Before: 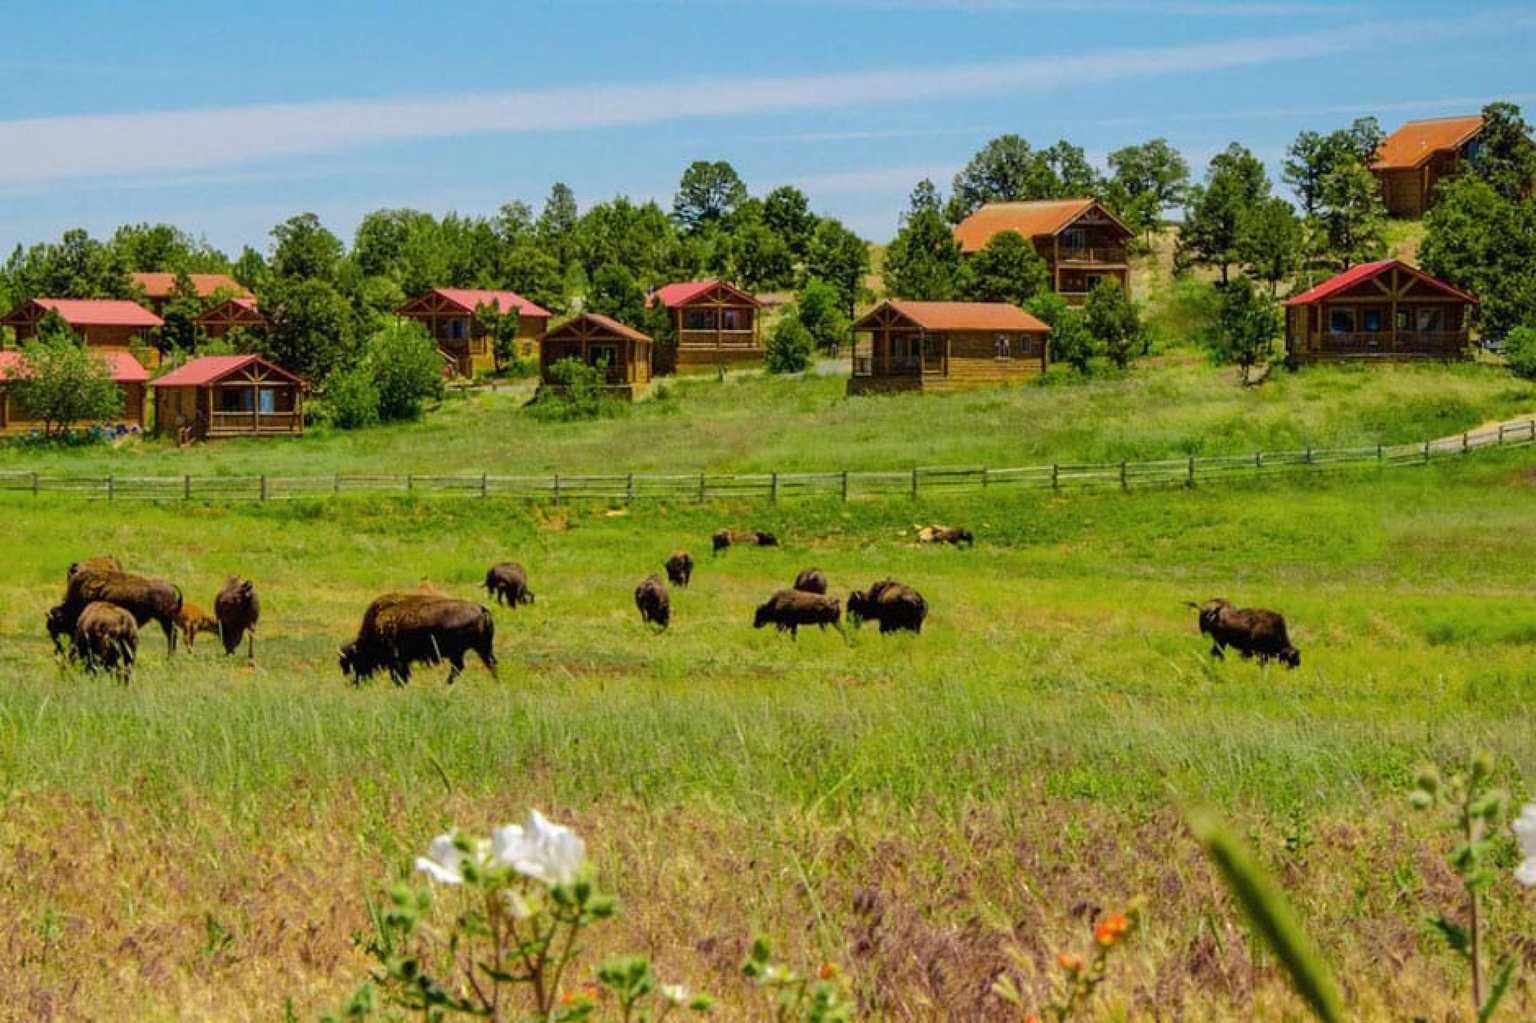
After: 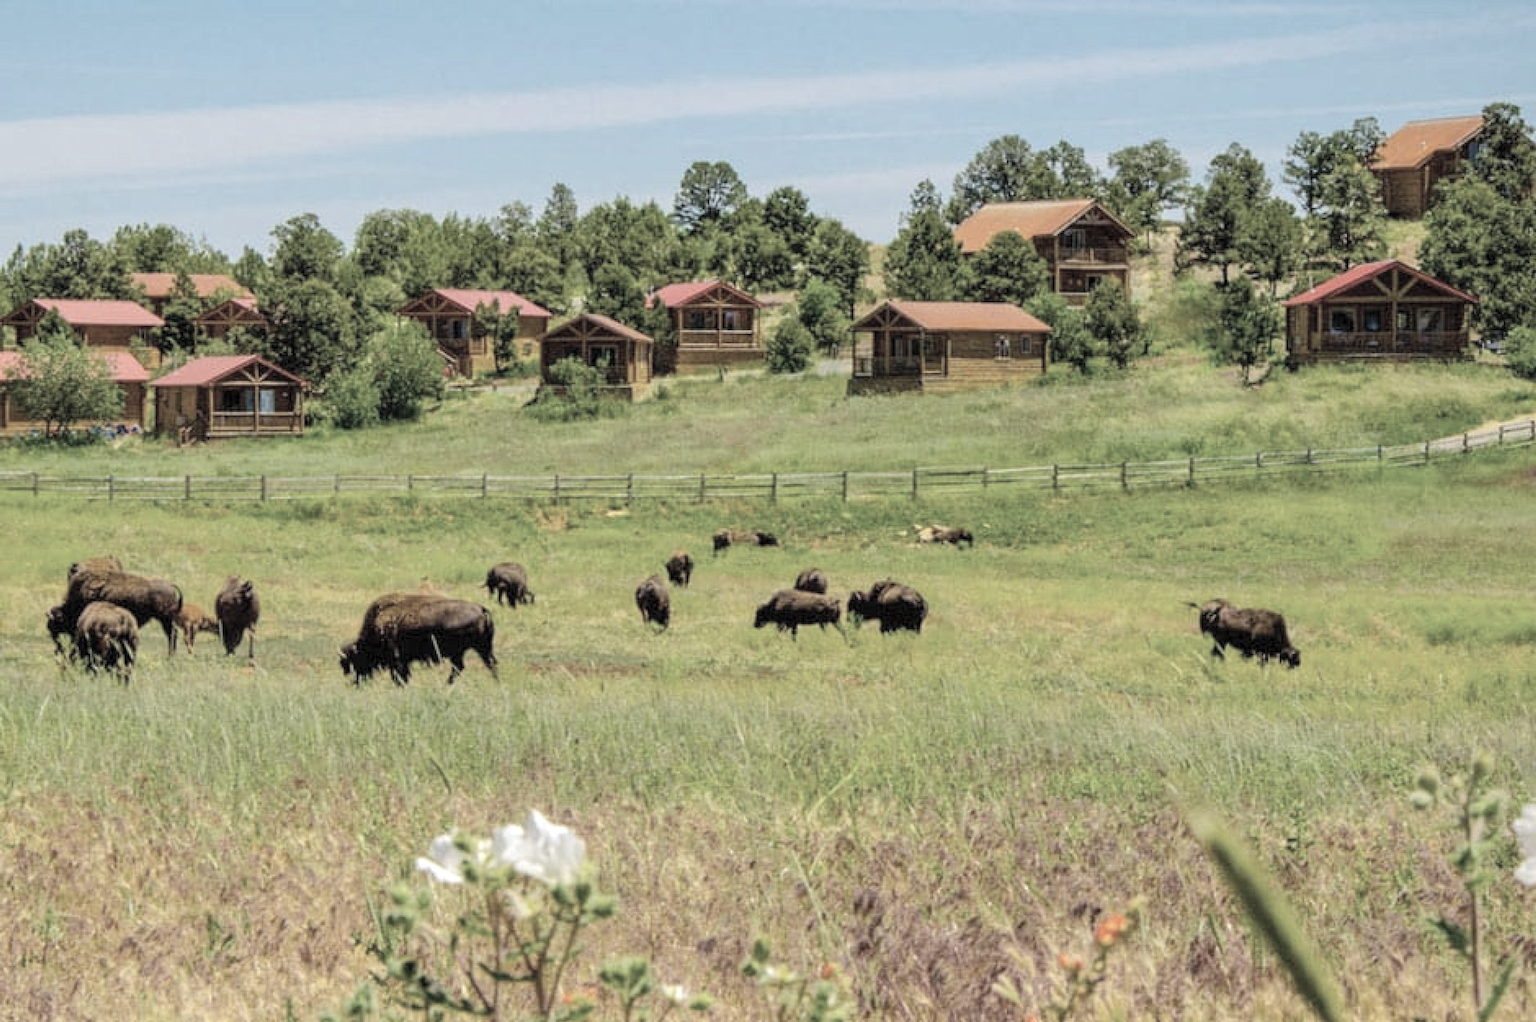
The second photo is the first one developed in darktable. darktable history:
contrast brightness saturation: brightness 0.186, saturation -0.511
local contrast: highlights 107%, shadows 98%, detail 120%, midtone range 0.2
color correction: highlights b* -0.012
